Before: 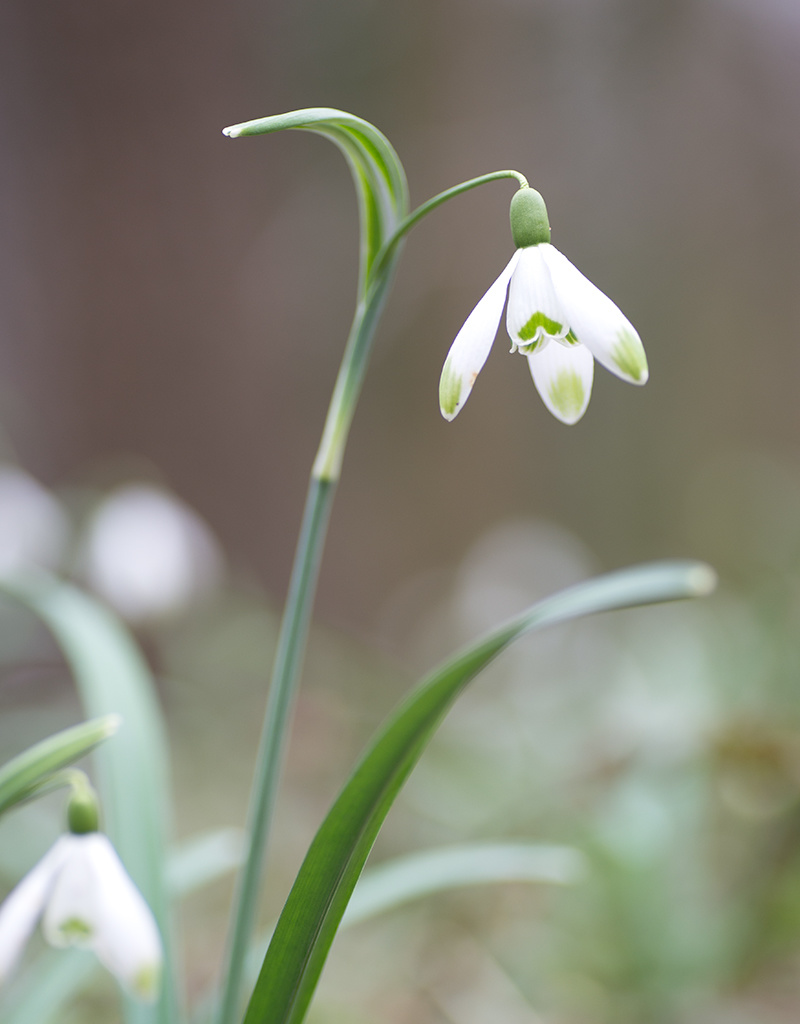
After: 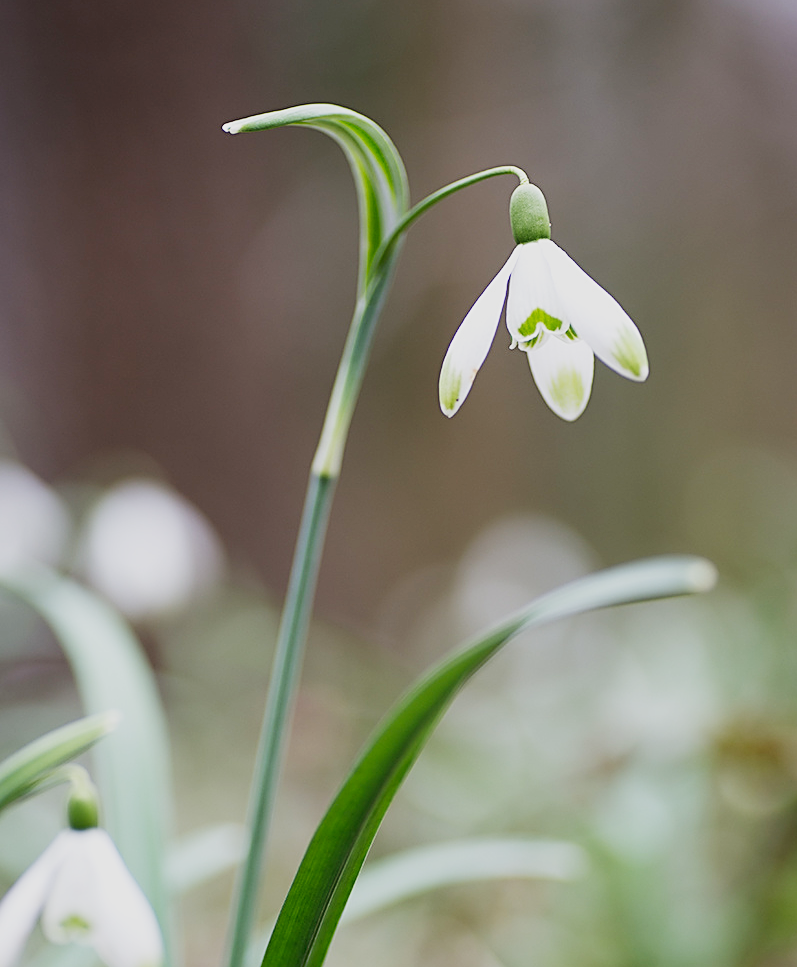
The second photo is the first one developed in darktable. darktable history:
sigmoid: contrast 1.8, skew -0.2, preserve hue 0%, red attenuation 0.1, red rotation 0.035, green attenuation 0.1, green rotation -0.017, blue attenuation 0.15, blue rotation -0.052, base primaries Rec2020
crop: top 0.448%, right 0.264%, bottom 5.045%
sharpen: on, module defaults
